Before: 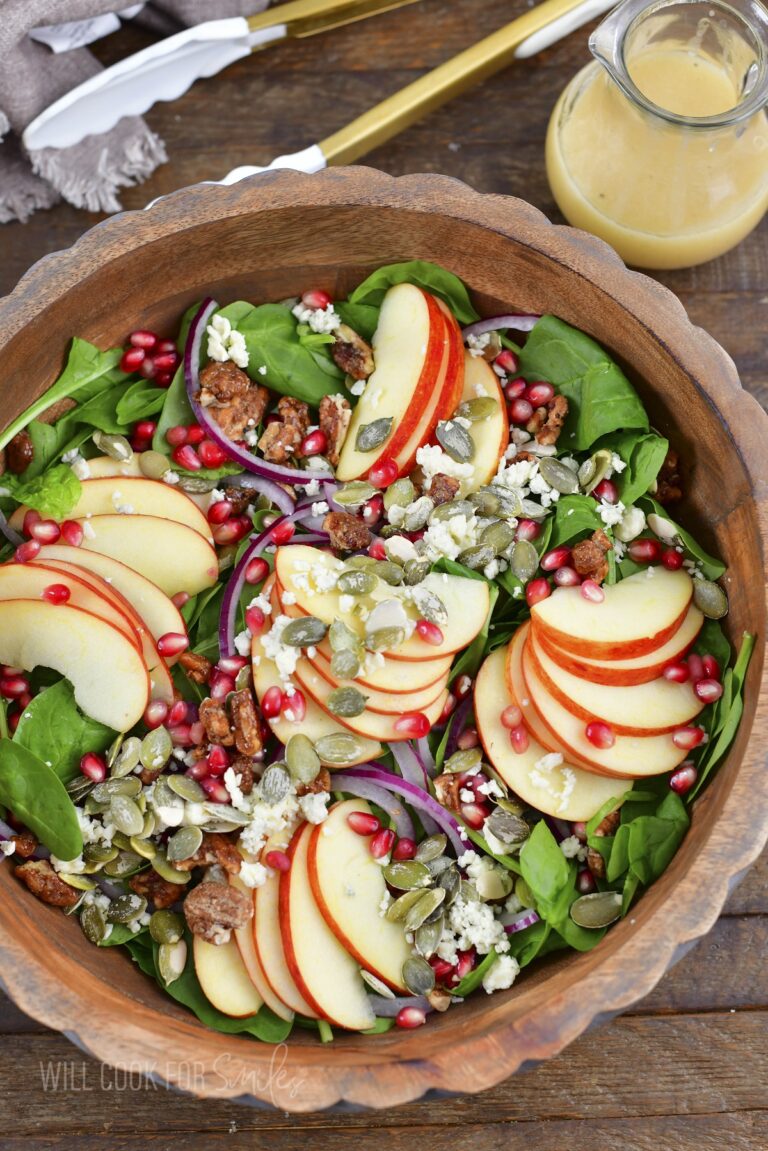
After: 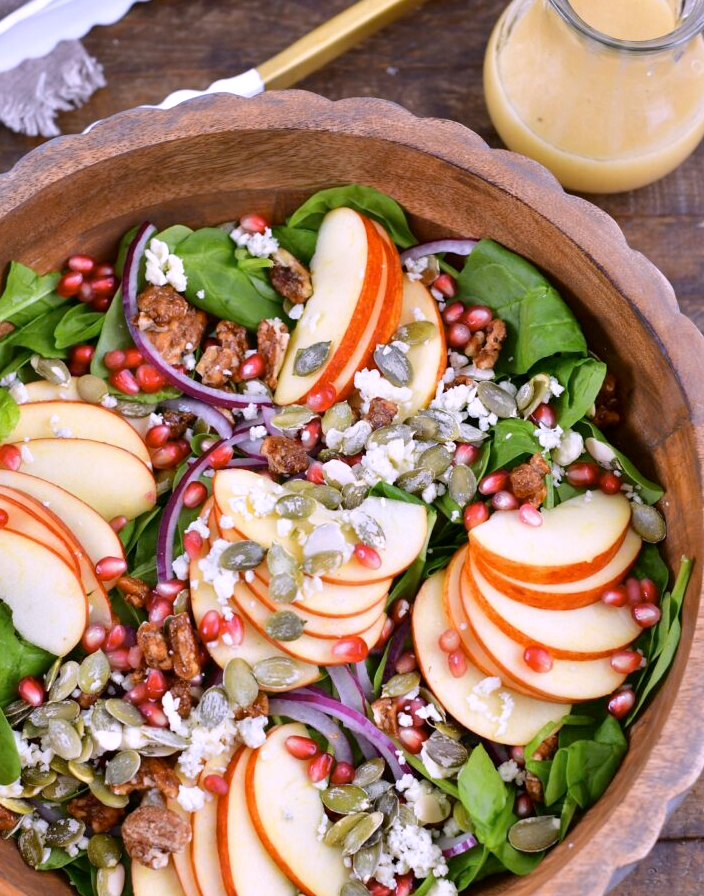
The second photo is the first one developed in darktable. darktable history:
crop: left 8.155%, top 6.611%, bottom 15.385%
white balance: red 1.042, blue 1.17
color contrast: green-magenta contrast 0.81
